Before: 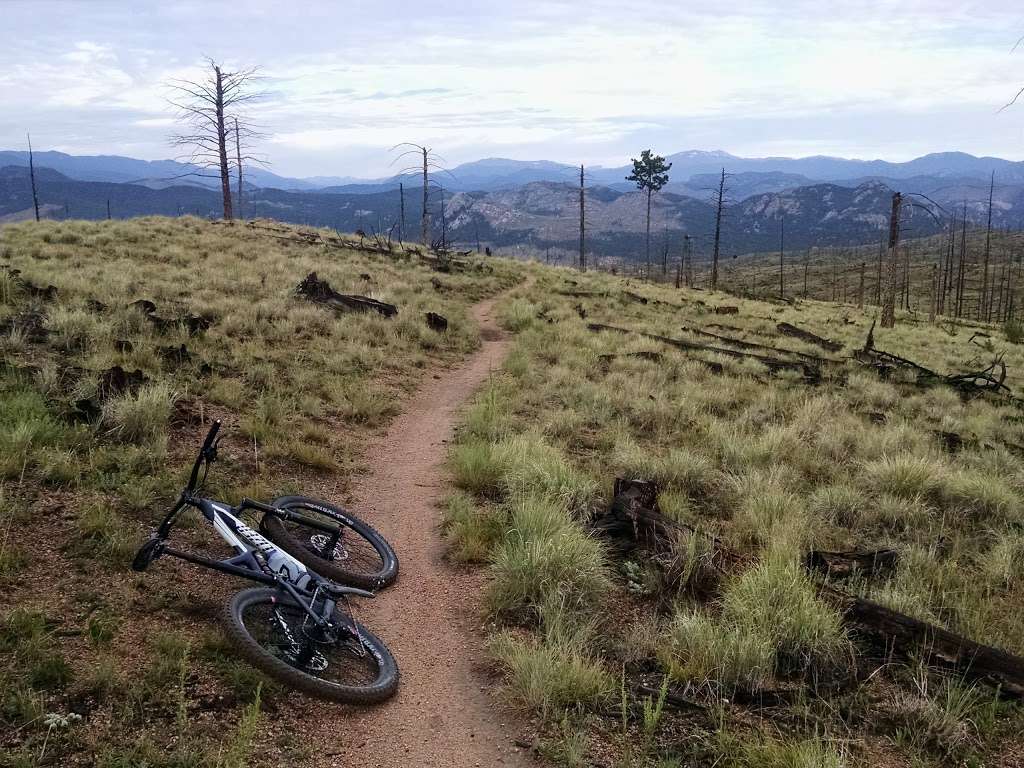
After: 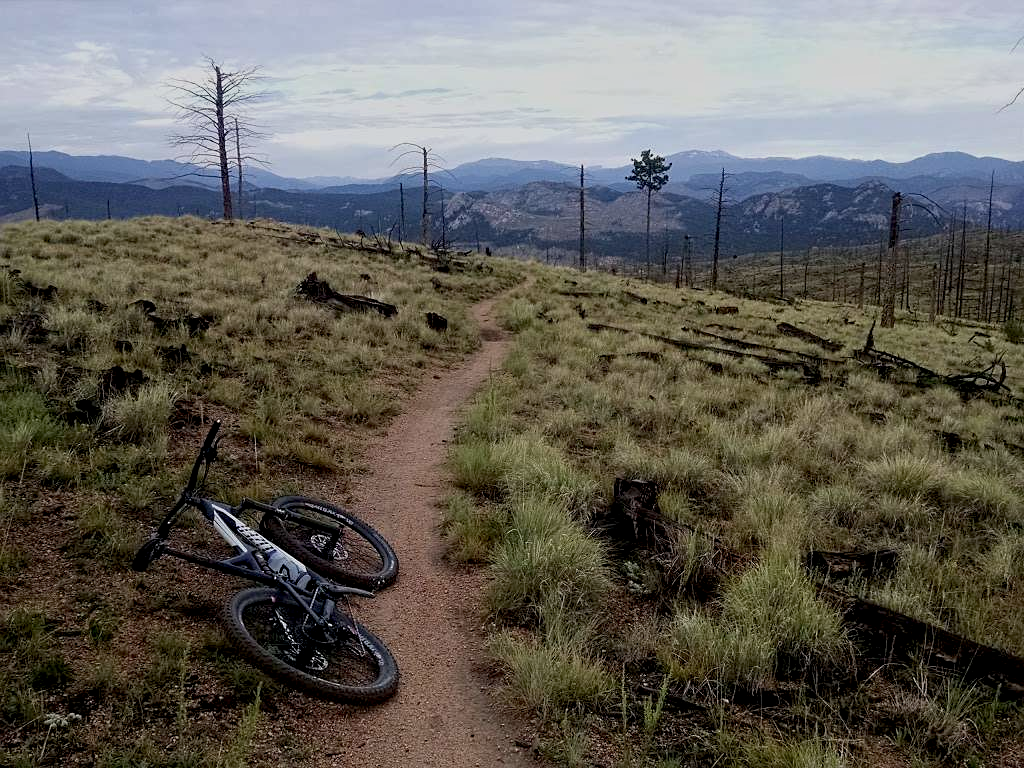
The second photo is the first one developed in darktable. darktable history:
exposure: black level correction 0.009, exposure -0.643 EV, compensate highlight preservation false
shadows and highlights: shadows -8.48, white point adjustment 1.42, highlights 11.32
local contrast: highlights 104%, shadows 99%, detail 119%, midtone range 0.2
sharpen: amount 0.218
tone equalizer: on, module defaults
